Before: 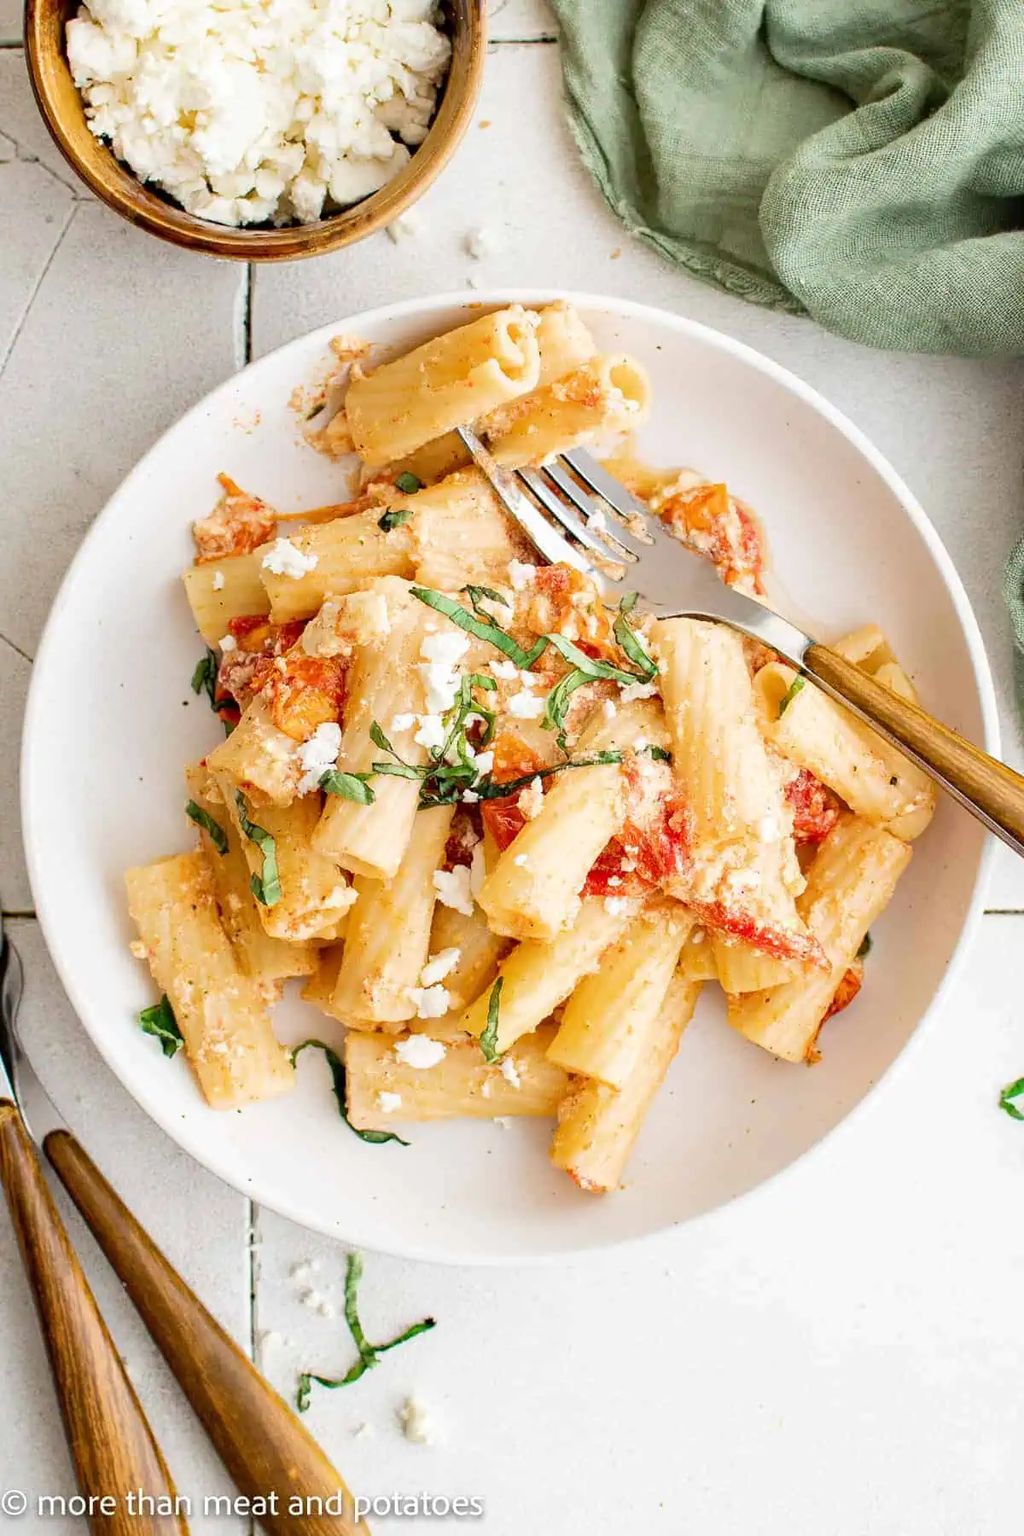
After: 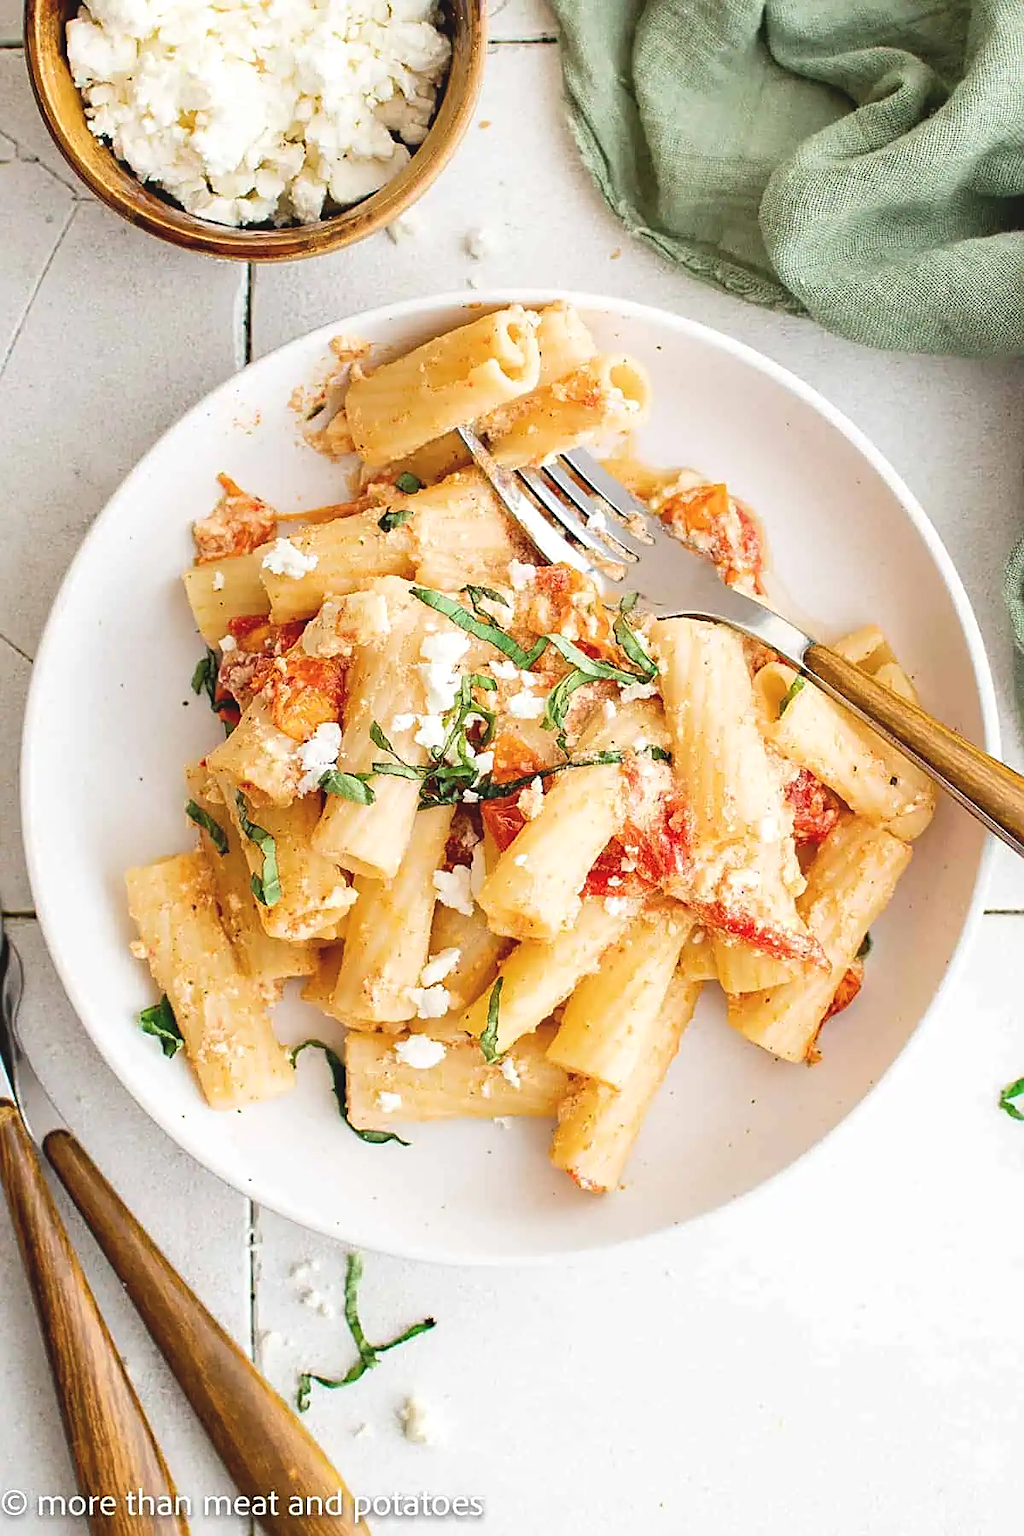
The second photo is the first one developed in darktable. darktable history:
sharpen: radius 1.967
exposure: black level correction -0.008, exposure 0.067 EV, compensate highlight preservation false
